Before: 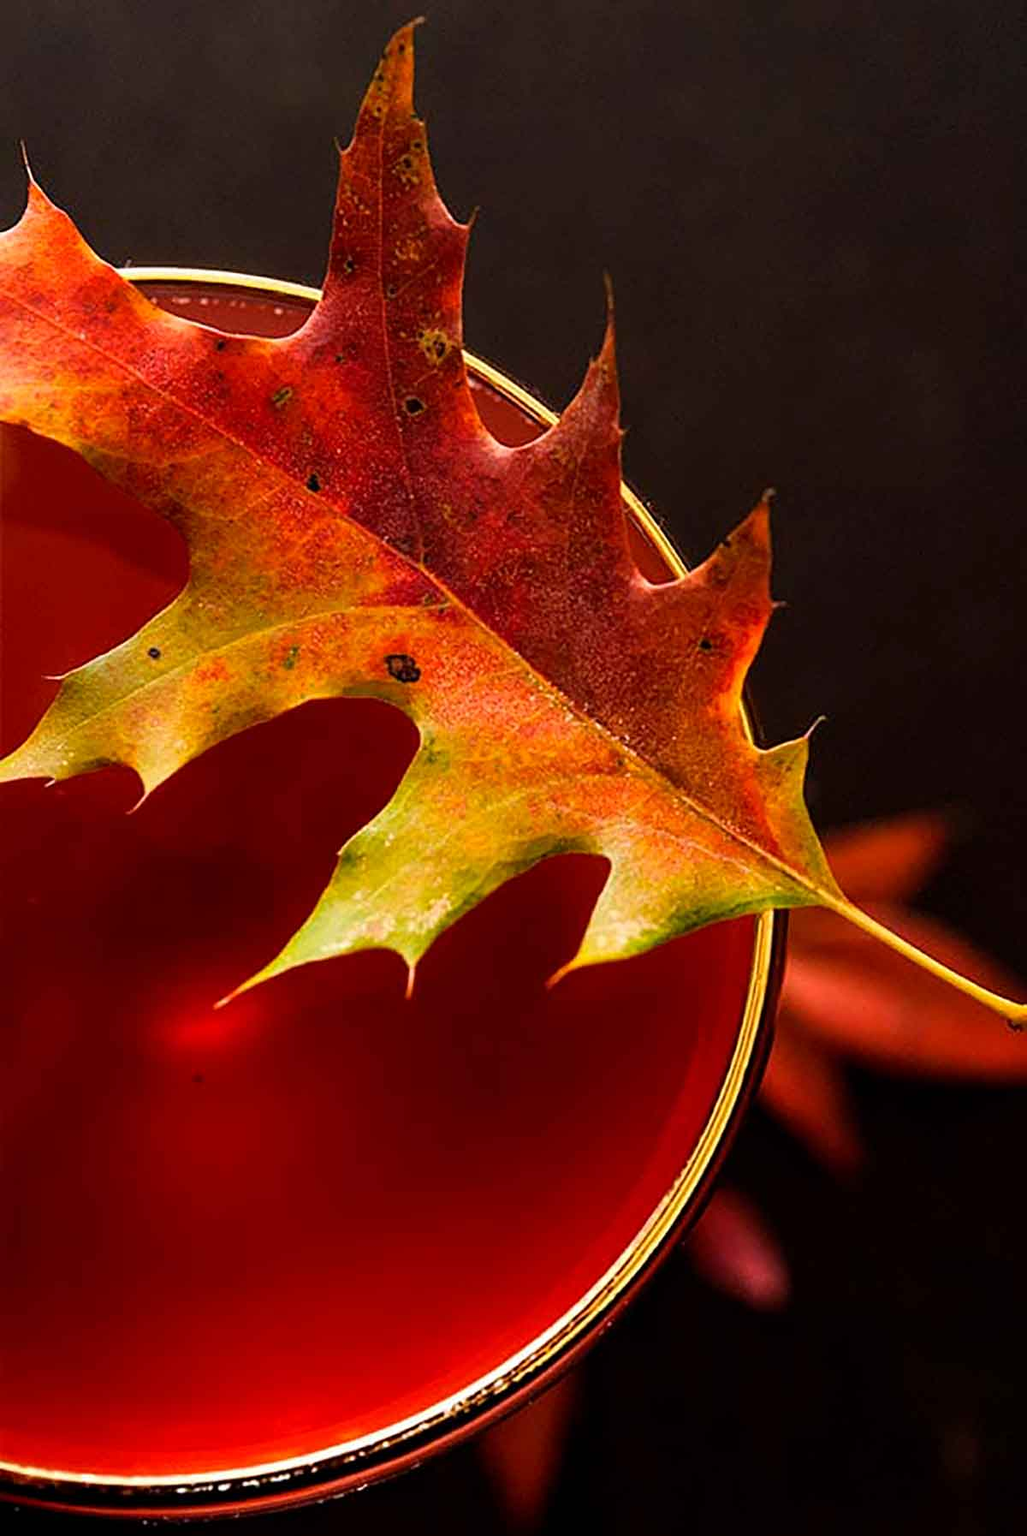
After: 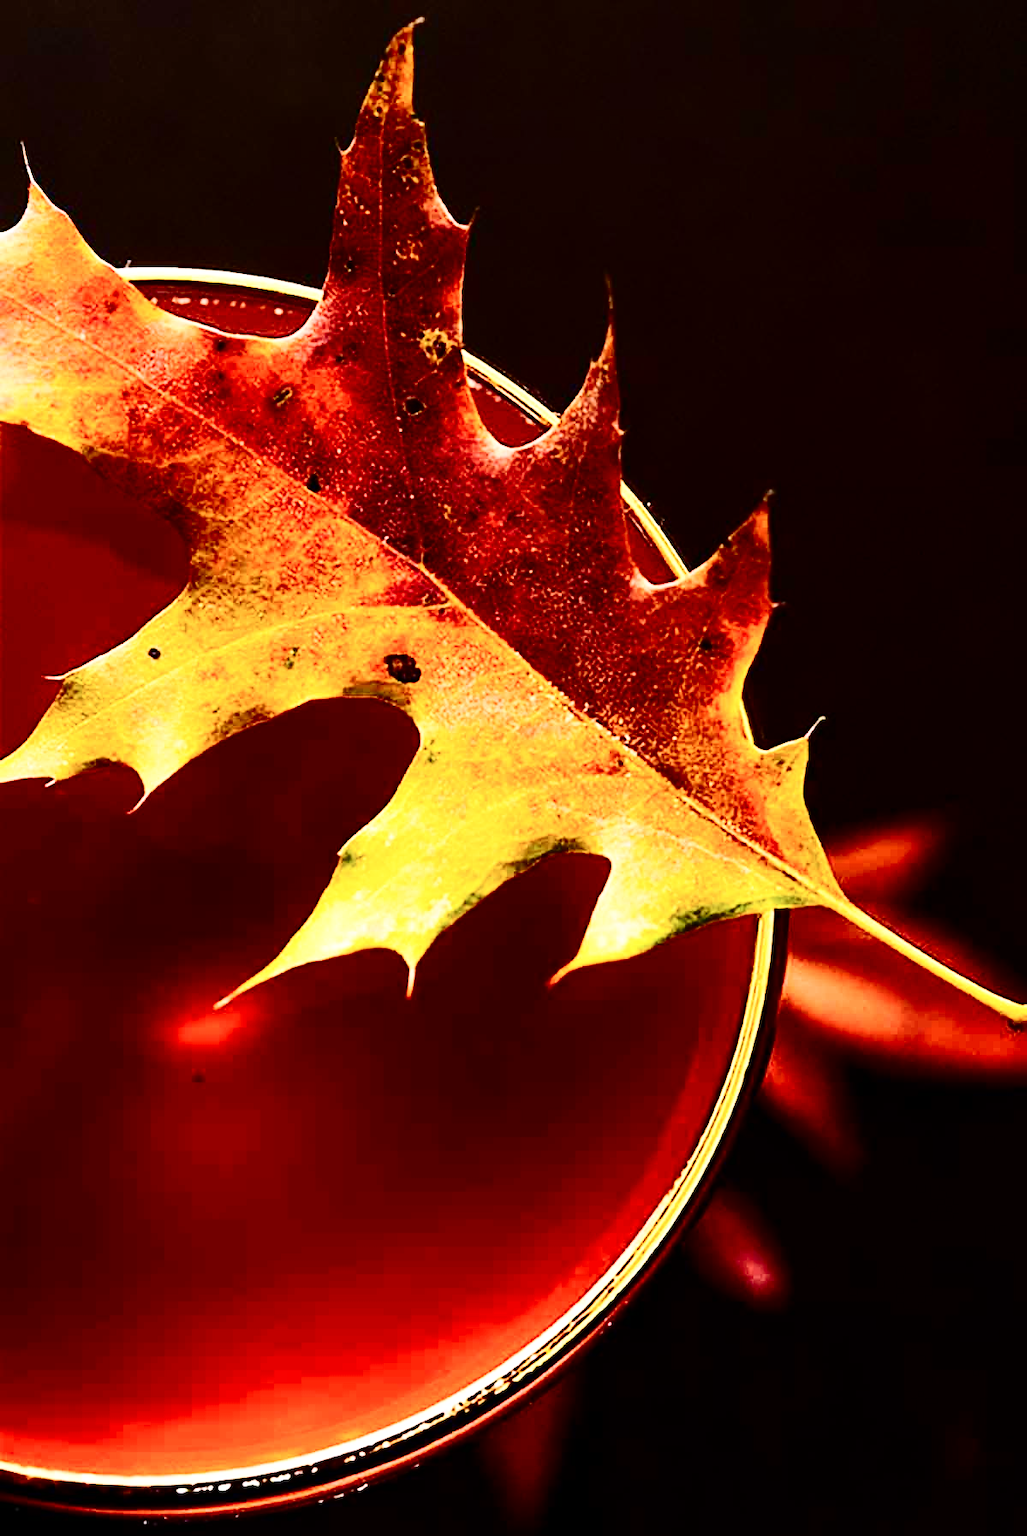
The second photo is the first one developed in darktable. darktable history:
contrast brightness saturation: contrast 0.495, saturation -0.095
base curve: curves: ch0 [(0, 0) (0.036, 0.037) (0.121, 0.228) (0.46, 0.76) (0.859, 0.983) (1, 1)], preserve colors none
